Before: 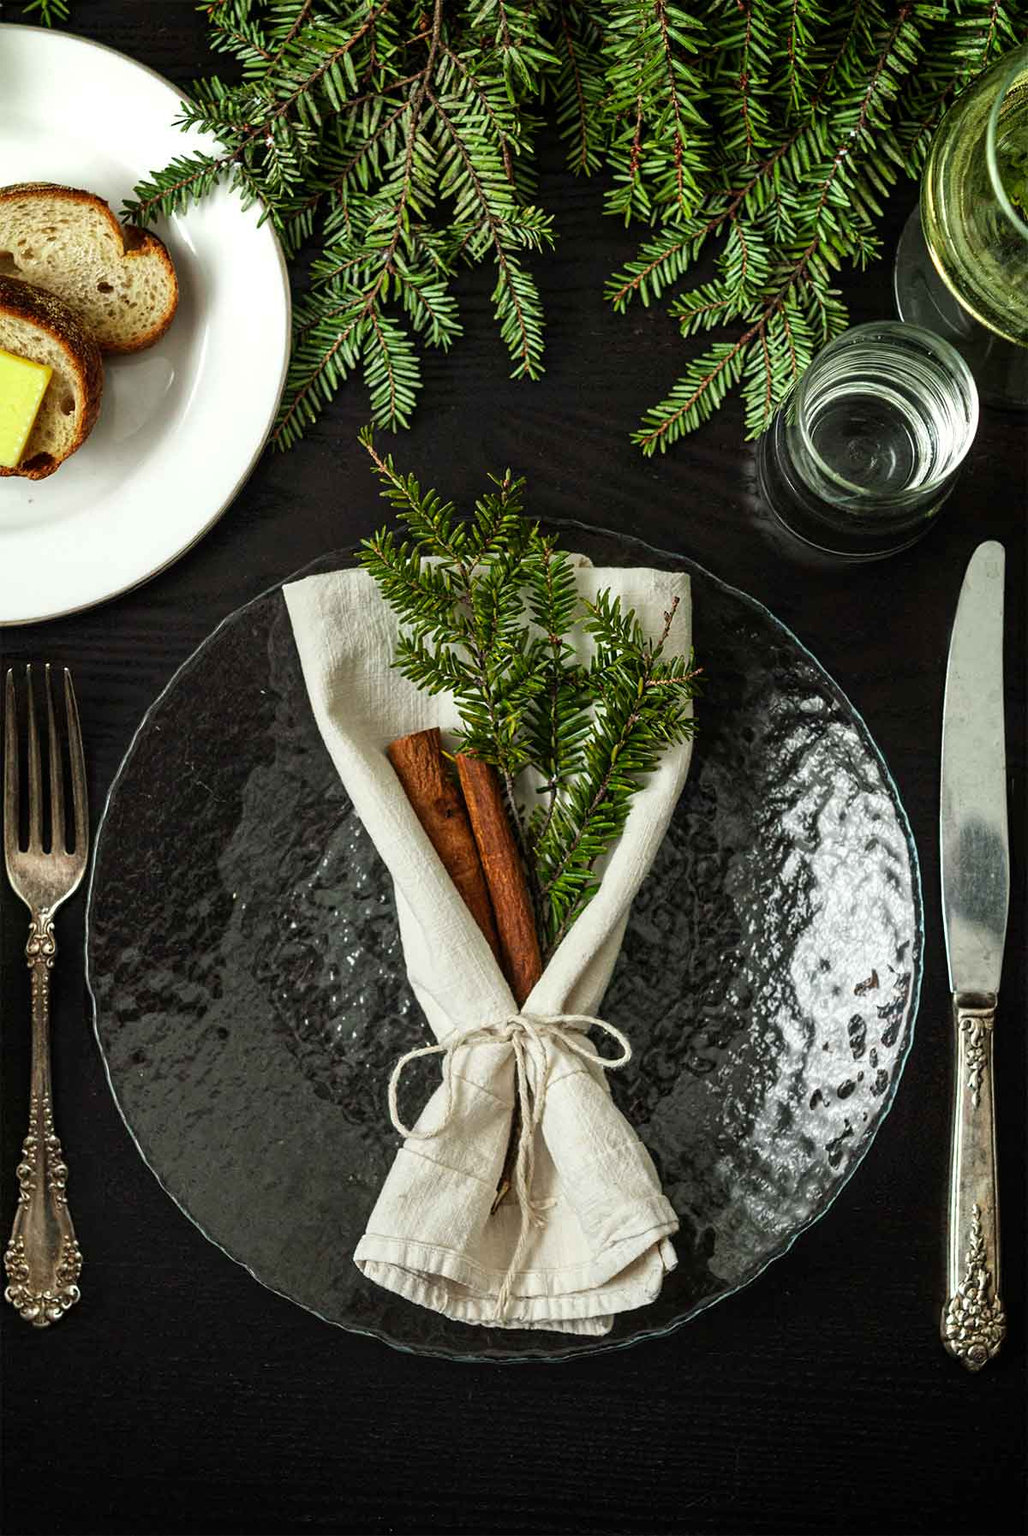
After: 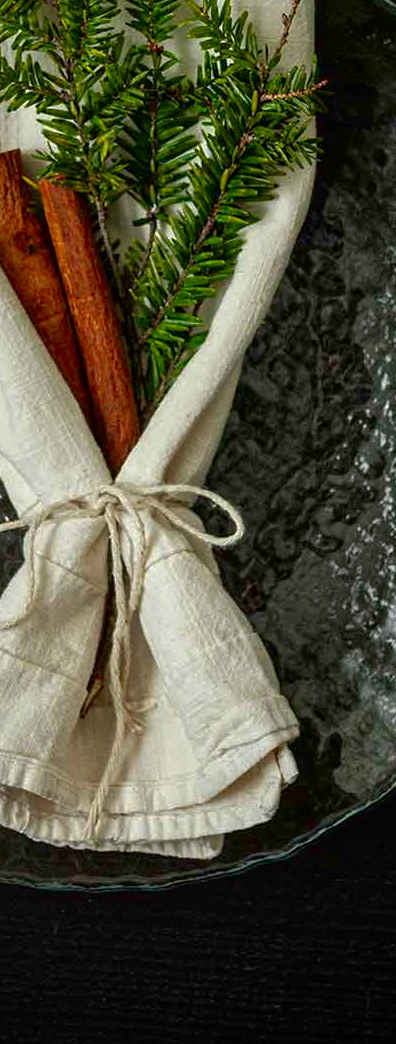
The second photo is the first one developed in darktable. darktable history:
contrast brightness saturation: contrast 0.068, brightness -0.142, saturation 0.112
crop: left 41.106%, top 39.082%, right 25.849%, bottom 2.656%
shadows and highlights: on, module defaults
